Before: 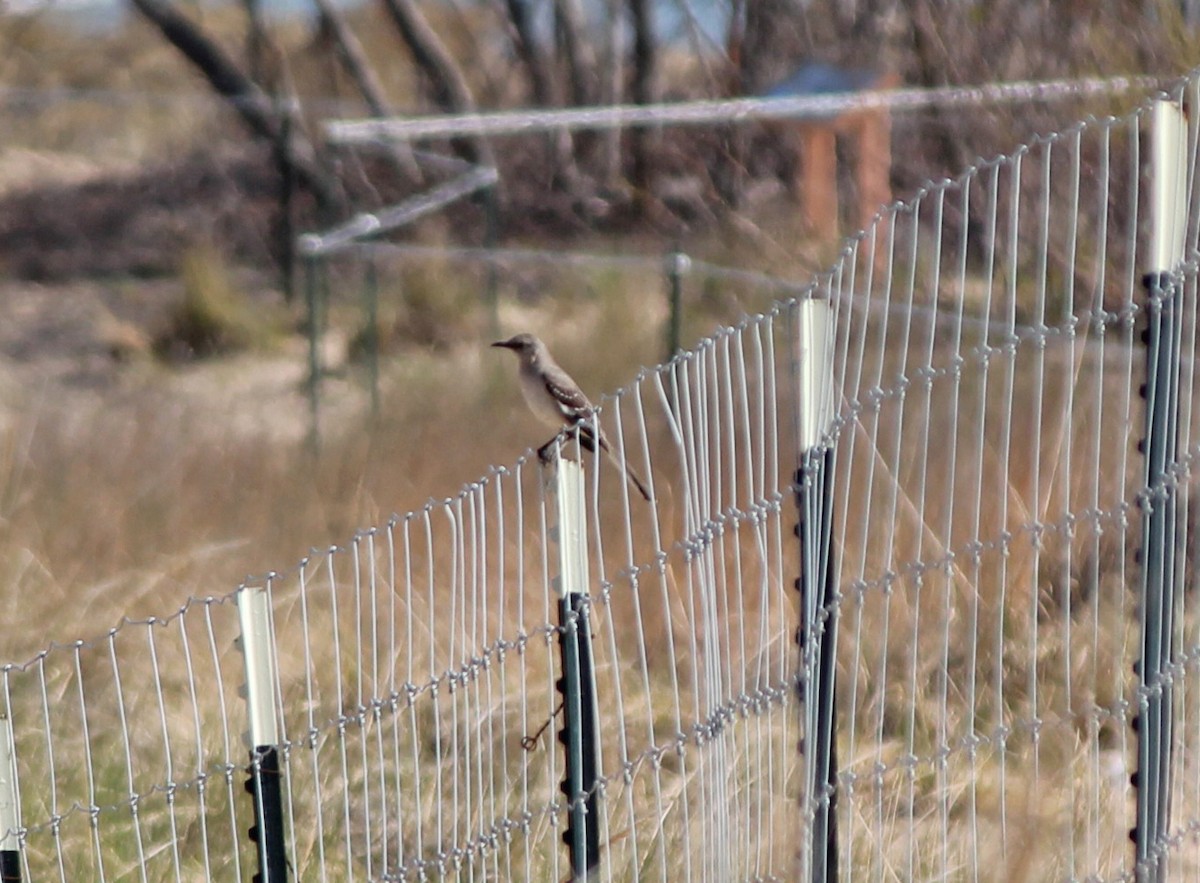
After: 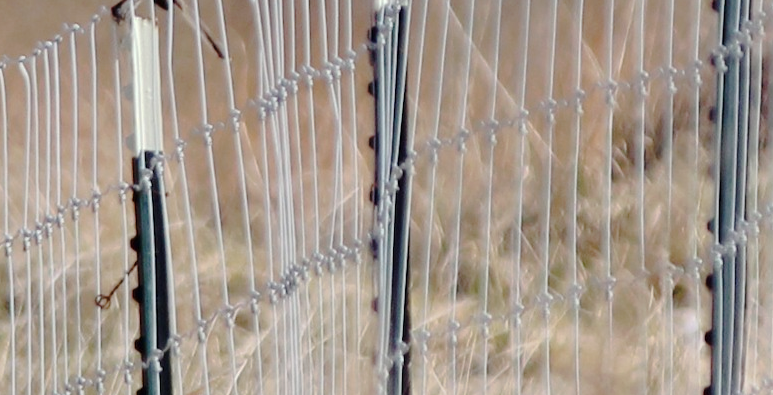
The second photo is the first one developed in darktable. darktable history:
tone curve: curves: ch0 [(0, 0) (0.003, 0.004) (0.011, 0.01) (0.025, 0.025) (0.044, 0.042) (0.069, 0.064) (0.1, 0.093) (0.136, 0.13) (0.177, 0.182) (0.224, 0.241) (0.277, 0.322) (0.335, 0.409) (0.399, 0.482) (0.468, 0.551) (0.543, 0.606) (0.623, 0.672) (0.709, 0.73) (0.801, 0.81) (0.898, 0.885) (1, 1)], preserve colors none
crop and rotate: left 35.509%, top 50.238%, bottom 4.934%
